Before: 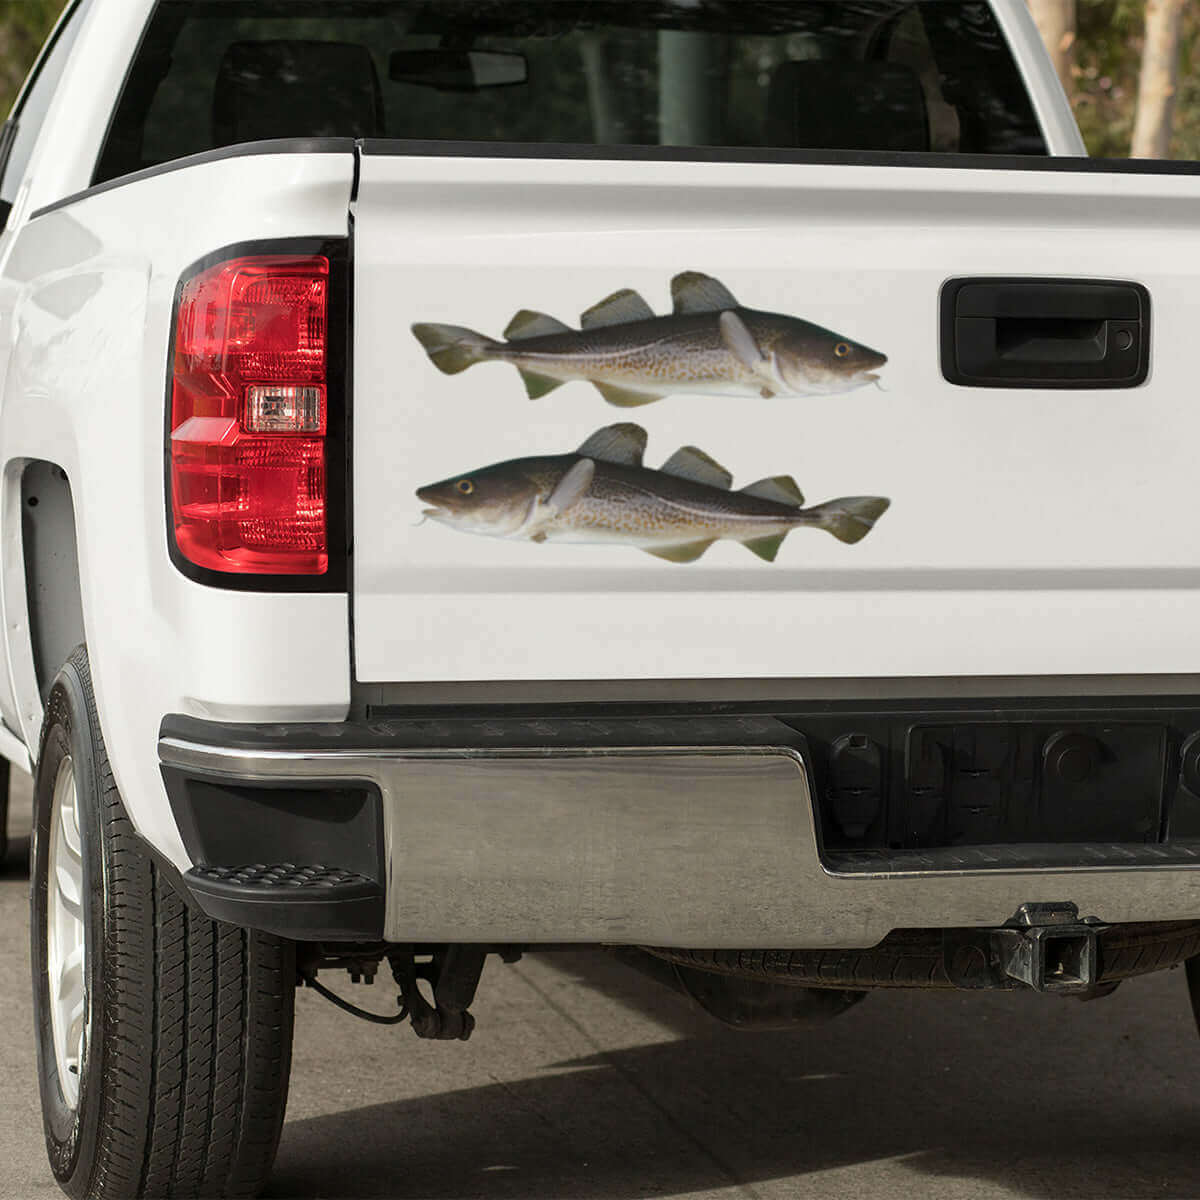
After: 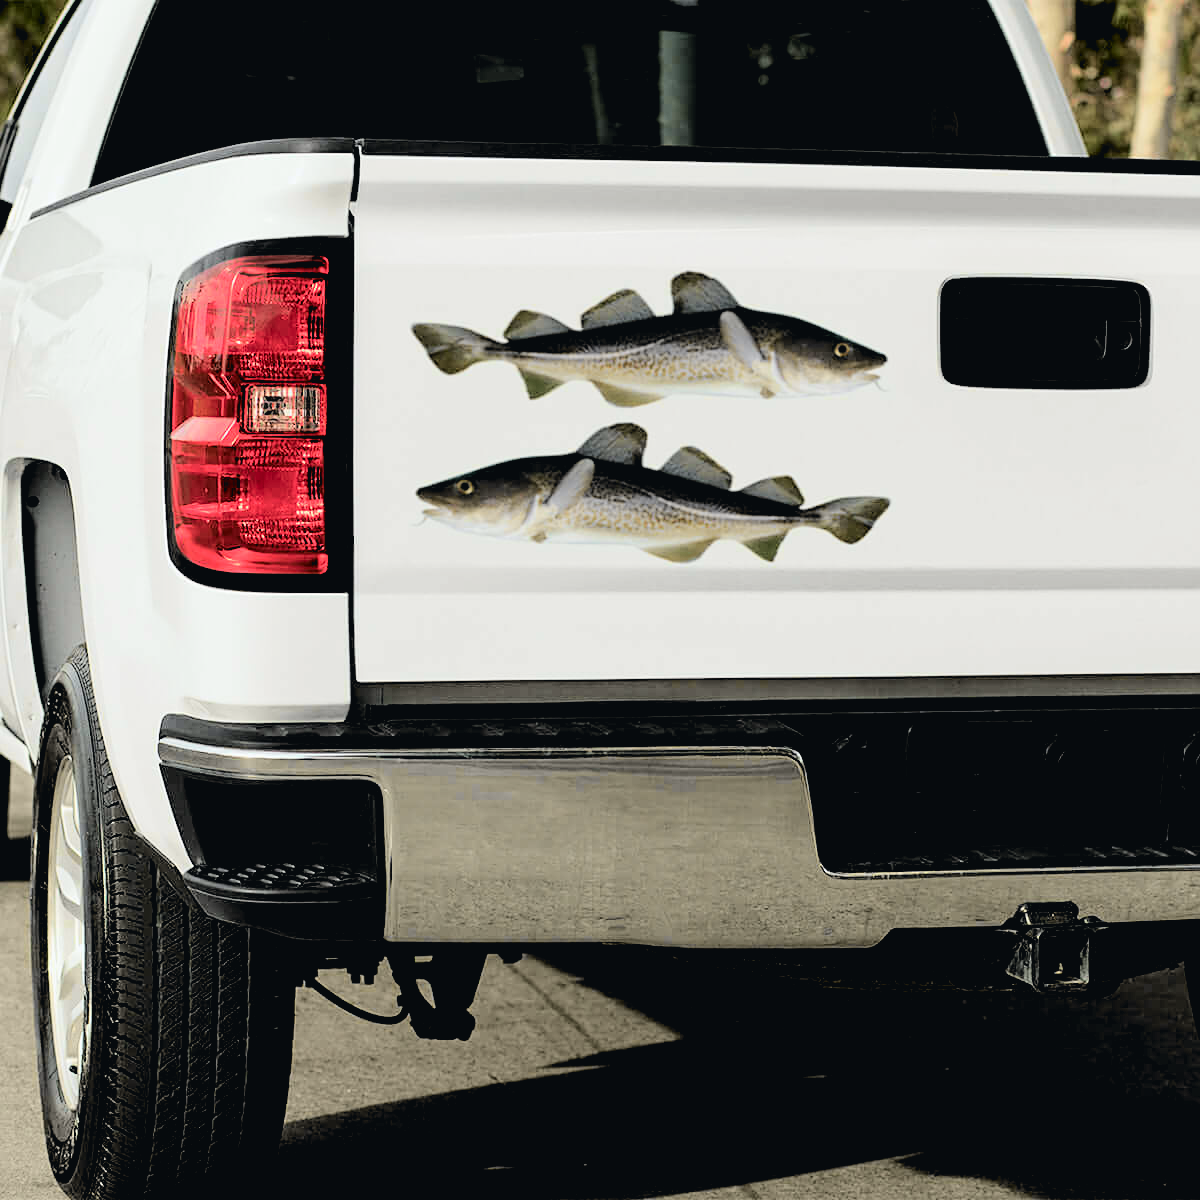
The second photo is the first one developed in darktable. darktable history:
sharpen: amount 0.2
rgb levels: levels [[0.034, 0.472, 0.904], [0, 0.5, 1], [0, 0.5, 1]]
tone curve: curves: ch0 [(0, 0.026) (0.104, 0.1) (0.233, 0.262) (0.398, 0.507) (0.498, 0.621) (0.65, 0.757) (0.835, 0.883) (1, 0.961)]; ch1 [(0, 0) (0.346, 0.307) (0.408, 0.369) (0.453, 0.457) (0.482, 0.476) (0.502, 0.498) (0.521, 0.507) (0.553, 0.554) (0.638, 0.646) (0.693, 0.727) (1, 1)]; ch2 [(0, 0) (0.366, 0.337) (0.434, 0.46) (0.485, 0.494) (0.5, 0.494) (0.511, 0.508) (0.537, 0.55) (0.579, 0.599) (0.663, 0.67) (1, 1)], color space Lab, independent channels, preserve colors none
